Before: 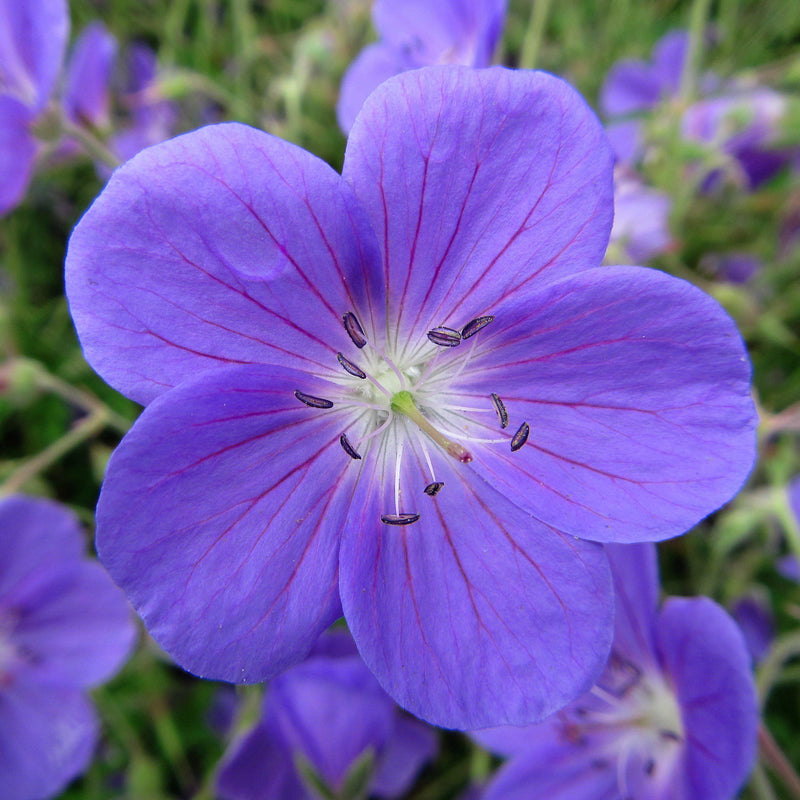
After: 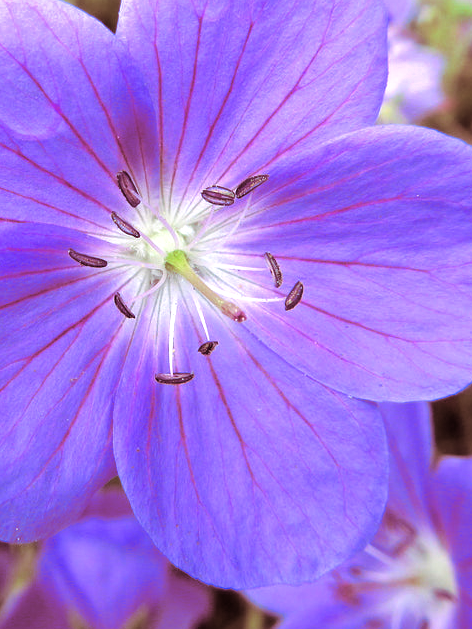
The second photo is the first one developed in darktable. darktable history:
crop and rotate: left 28.256%, top 17.734%, right 12.656%, bottom 3.573%
split-toning: highlights › hue 187.2°, highlights › saturation 0.83, balance -68.05, compress 56.43%
exposure: exposure 0.657 EV, compensate highlight preservation false
